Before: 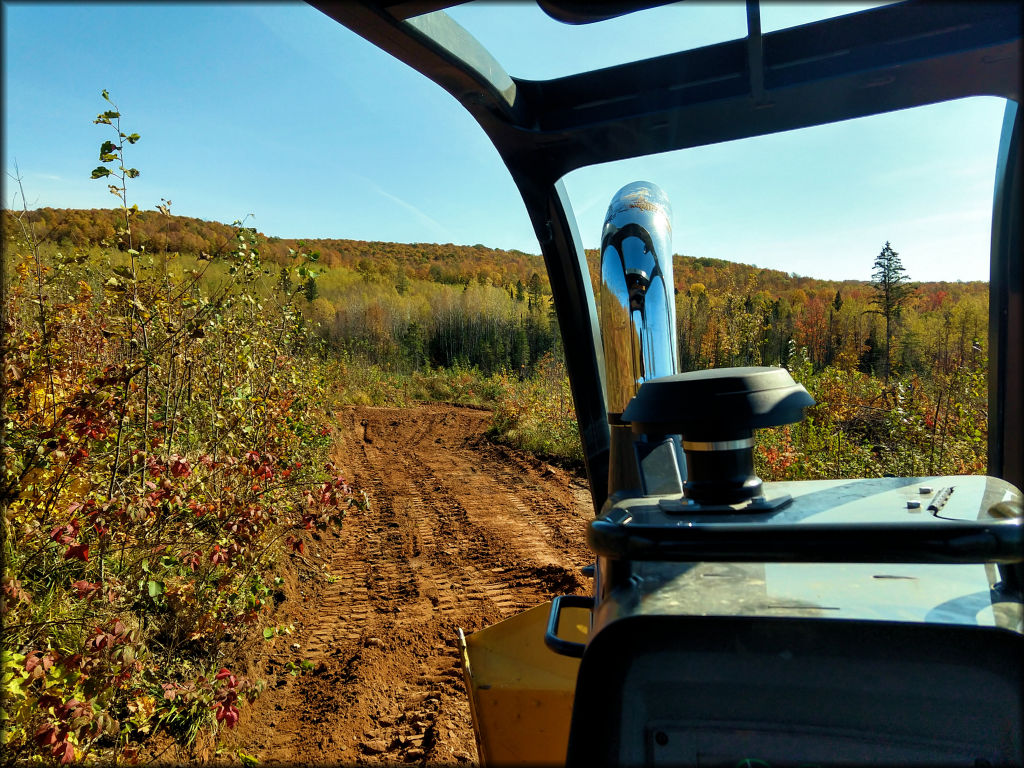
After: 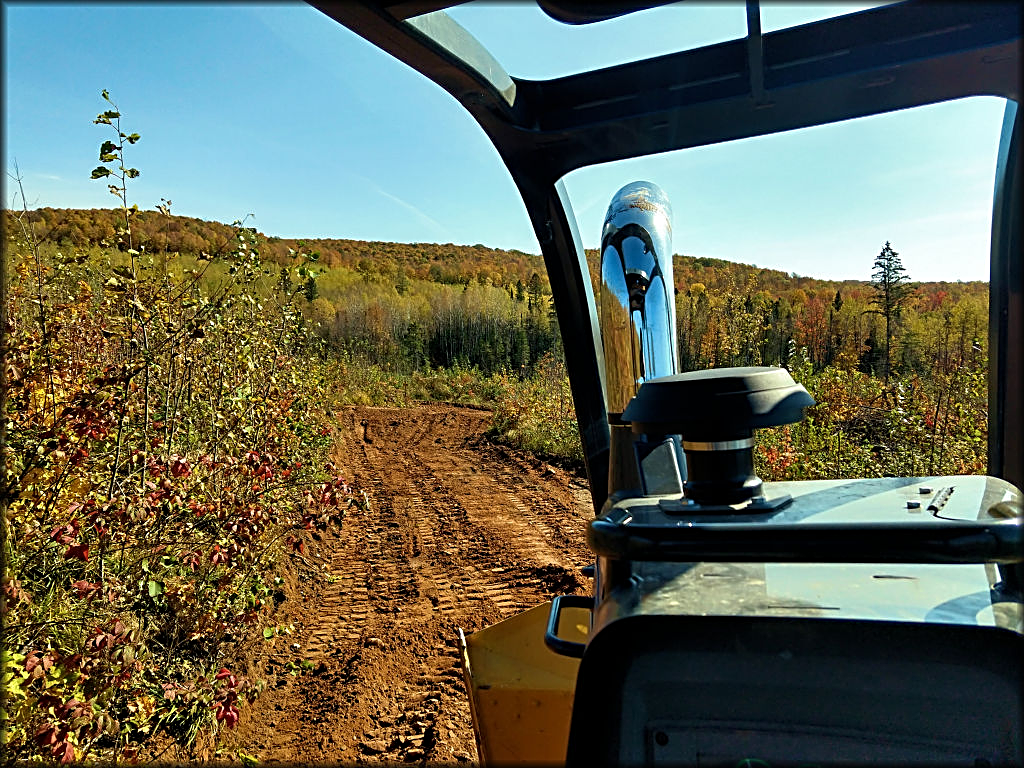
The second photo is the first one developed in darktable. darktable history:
sharpen: radius 2.662, amount 0.658
